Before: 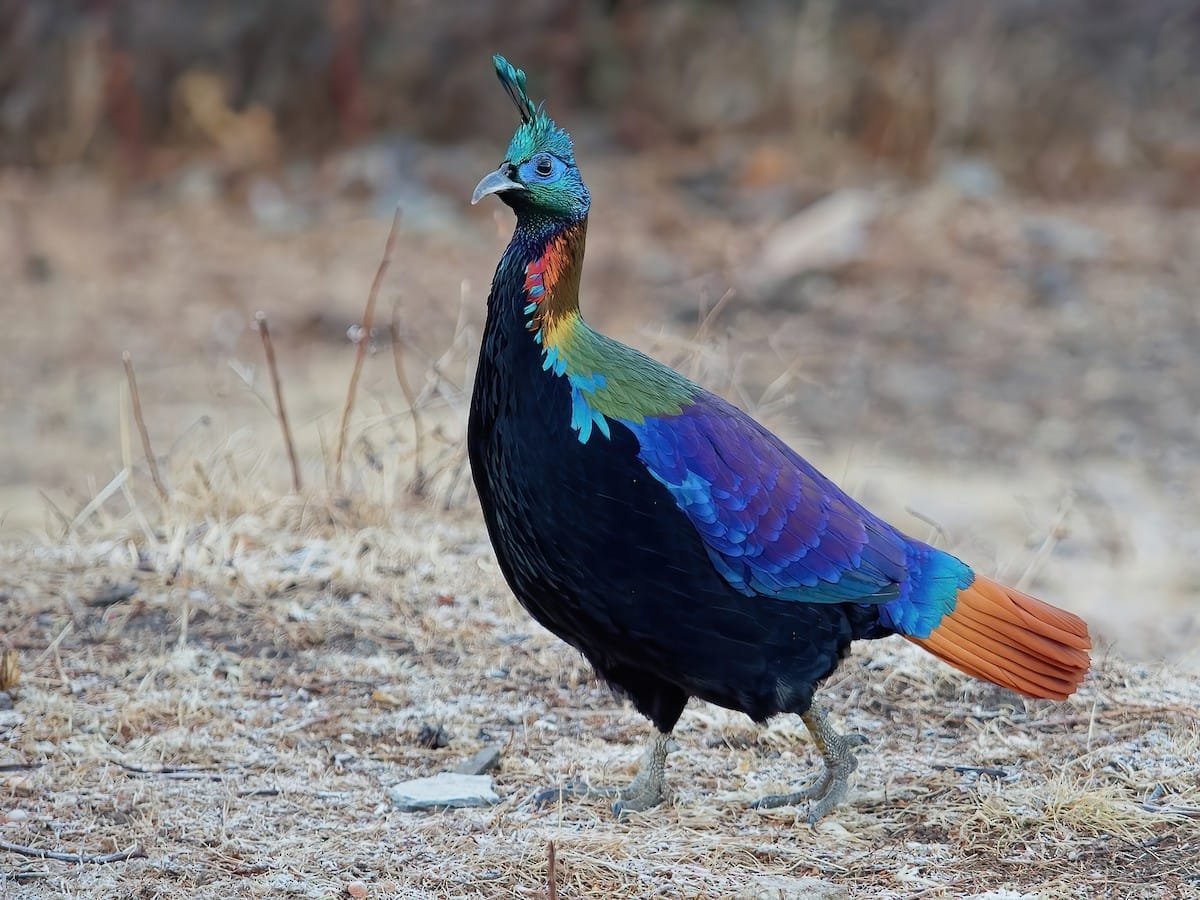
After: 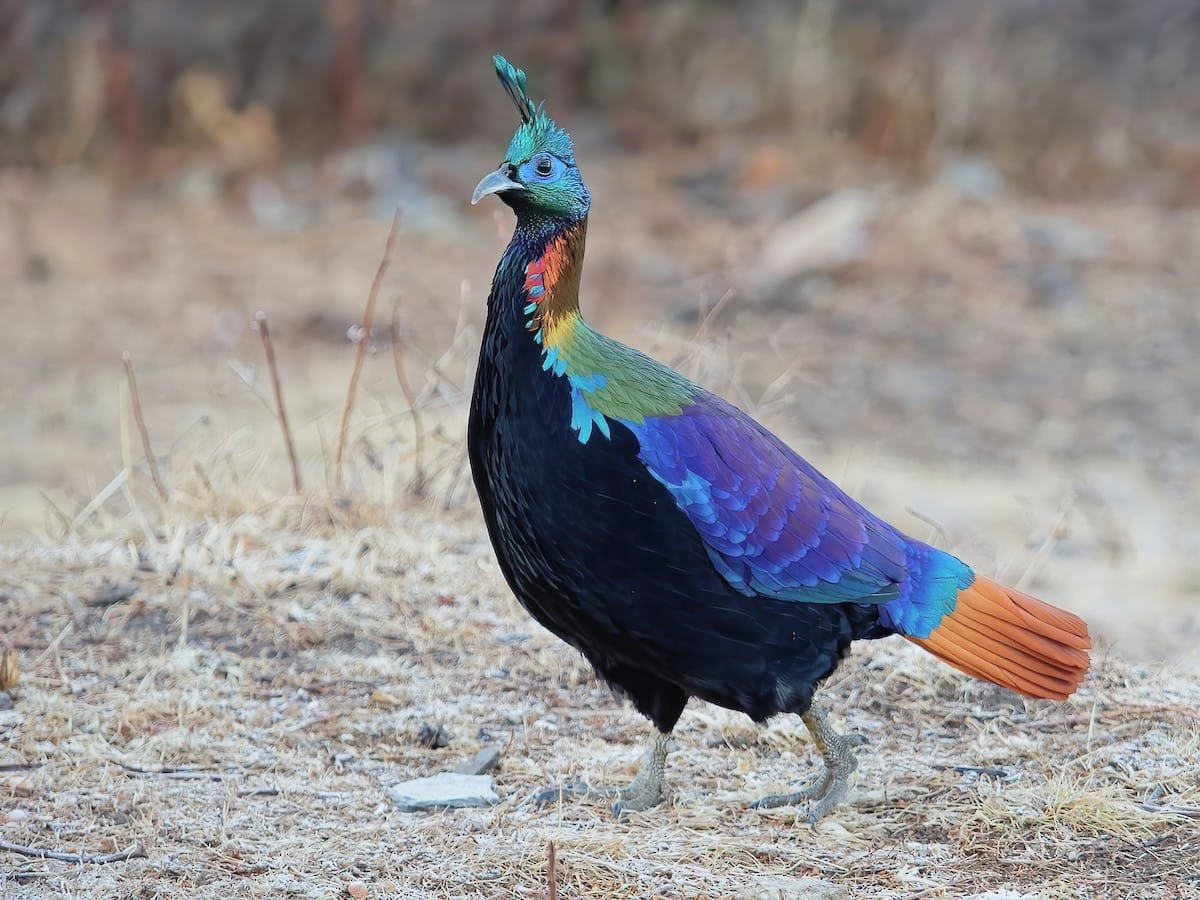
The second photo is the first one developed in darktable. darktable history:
contrast brightness saturation: brightness 0.119
